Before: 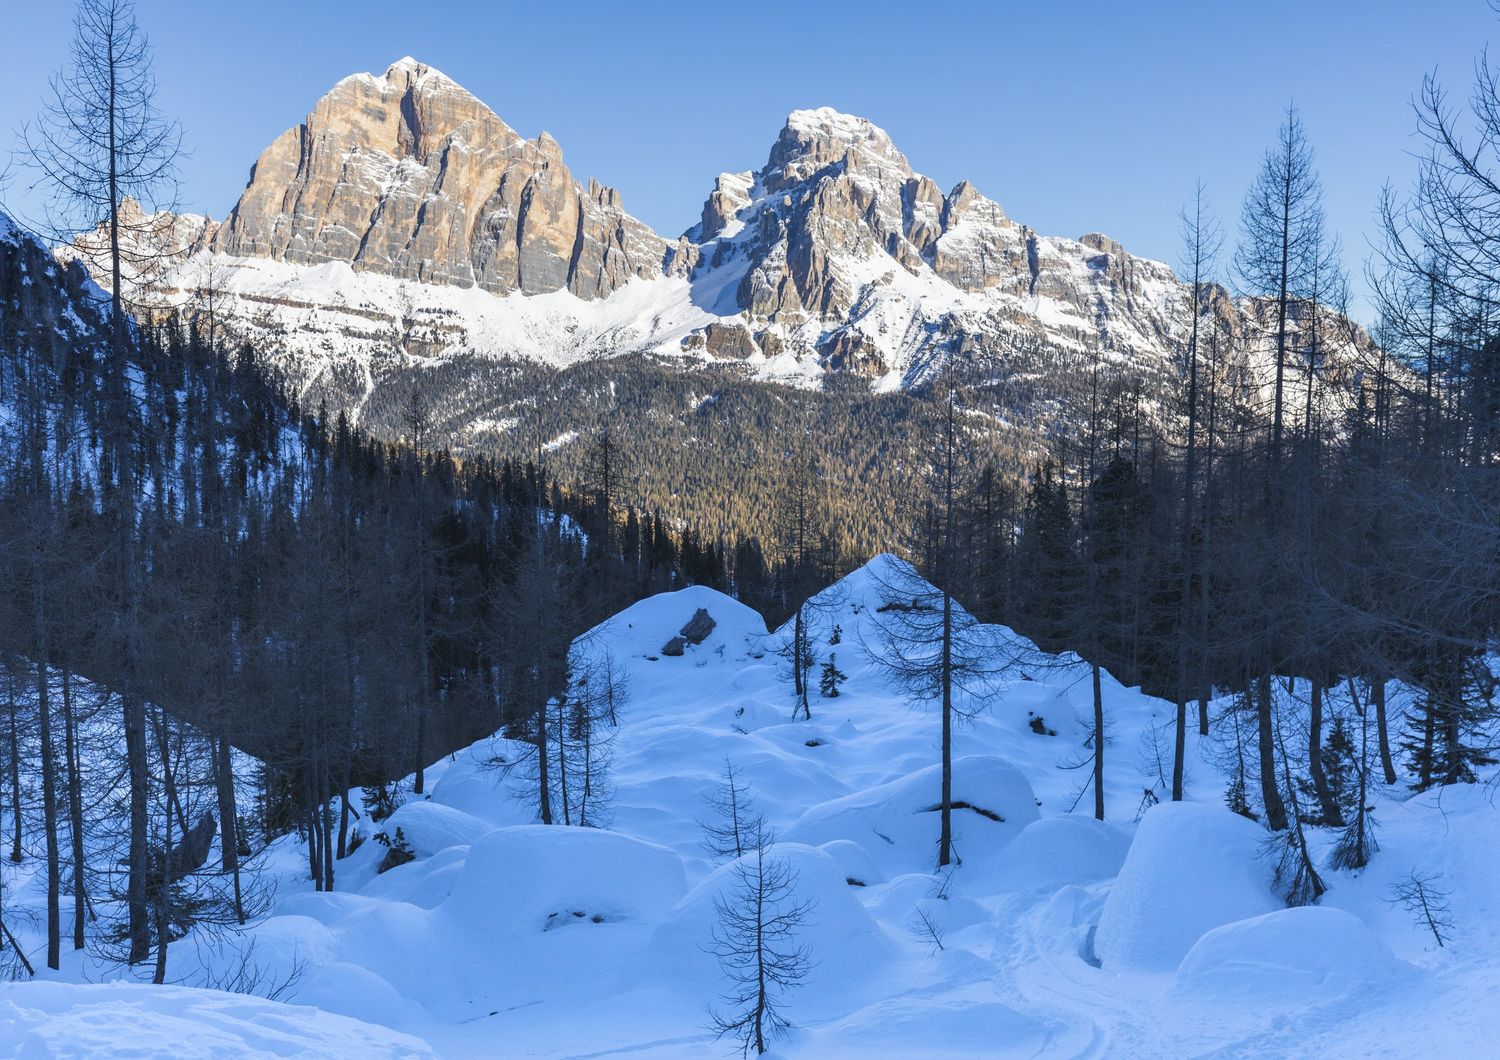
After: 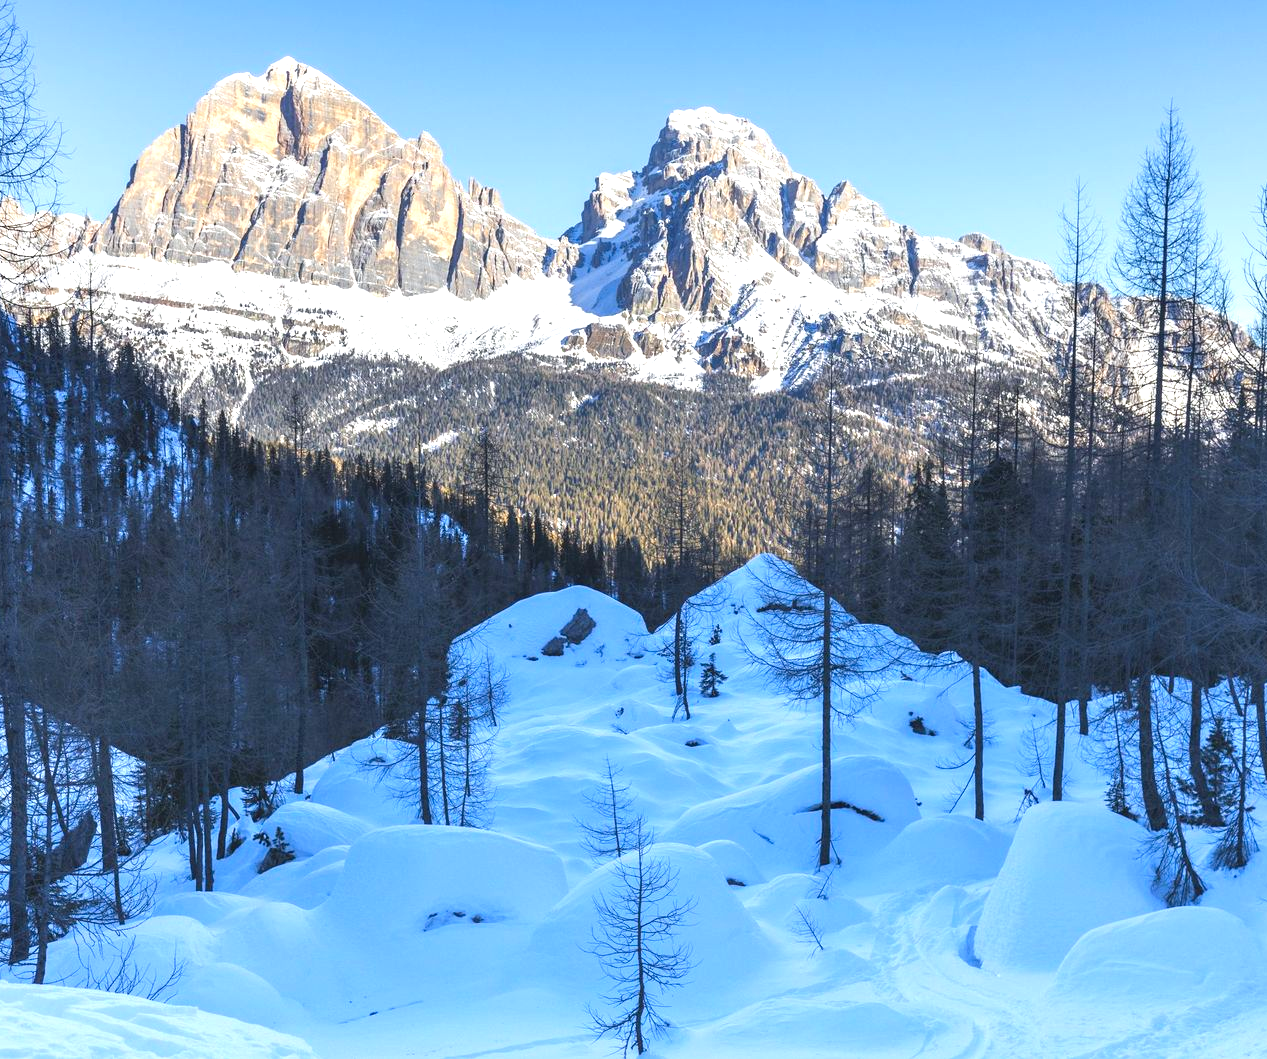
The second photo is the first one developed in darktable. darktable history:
contrast brightness saturation: saturation 0.122
crop: left 8.054%, right 7.457%
exposure: exposure 0.699 EV, compensate exposure bias true, compensate highlight preservation false
